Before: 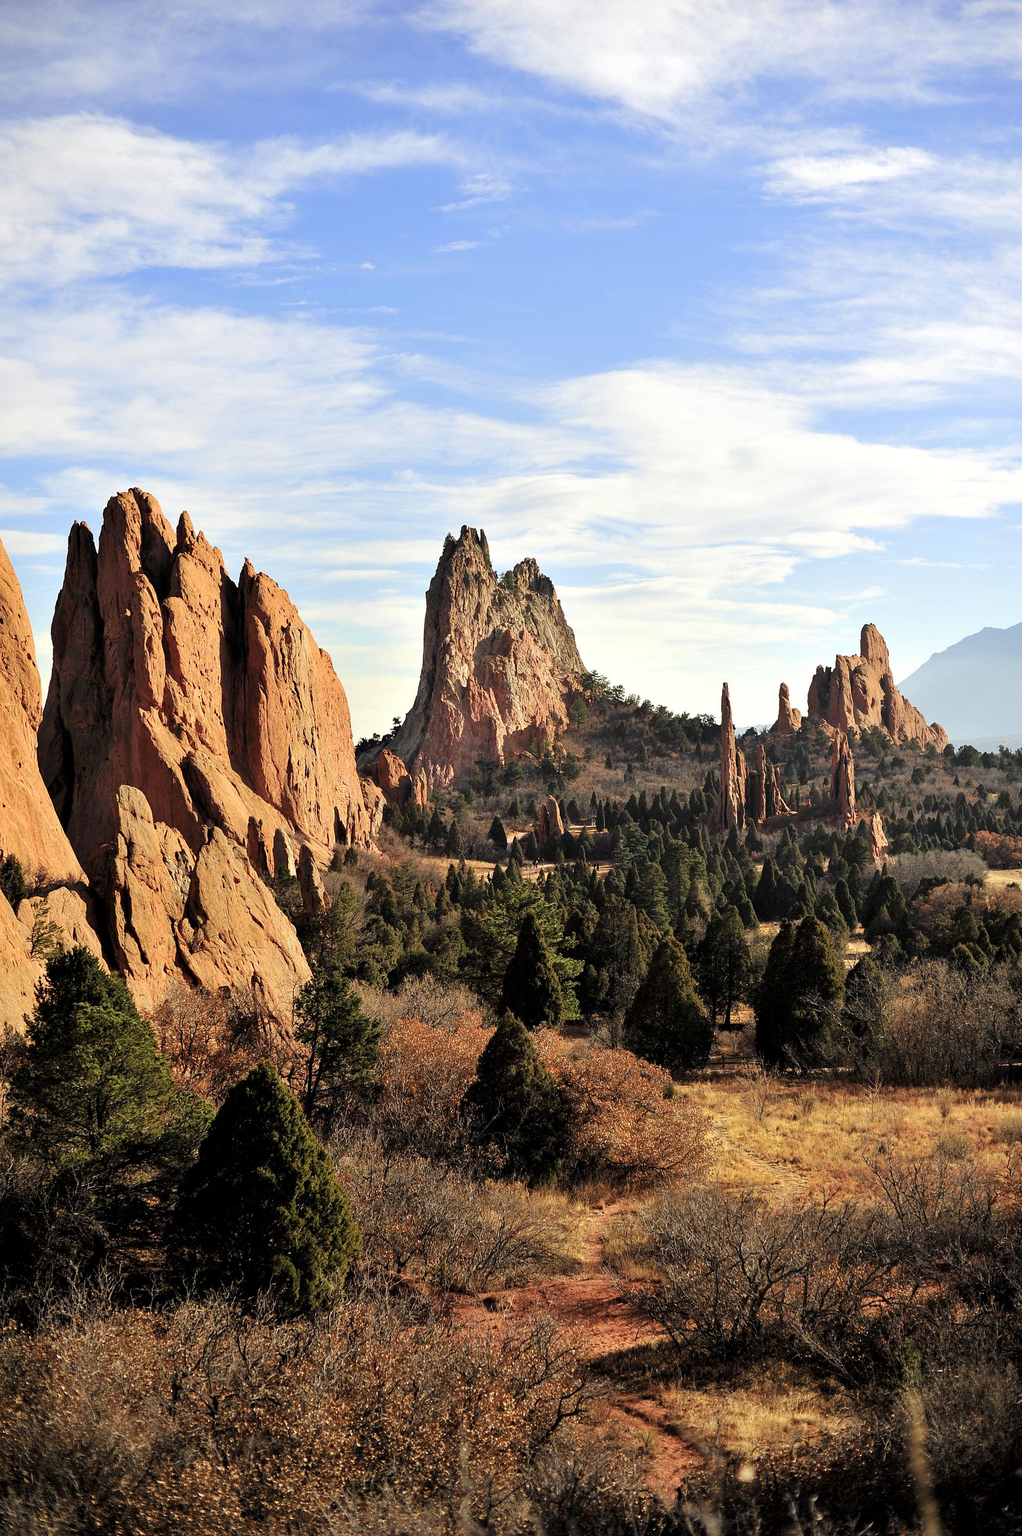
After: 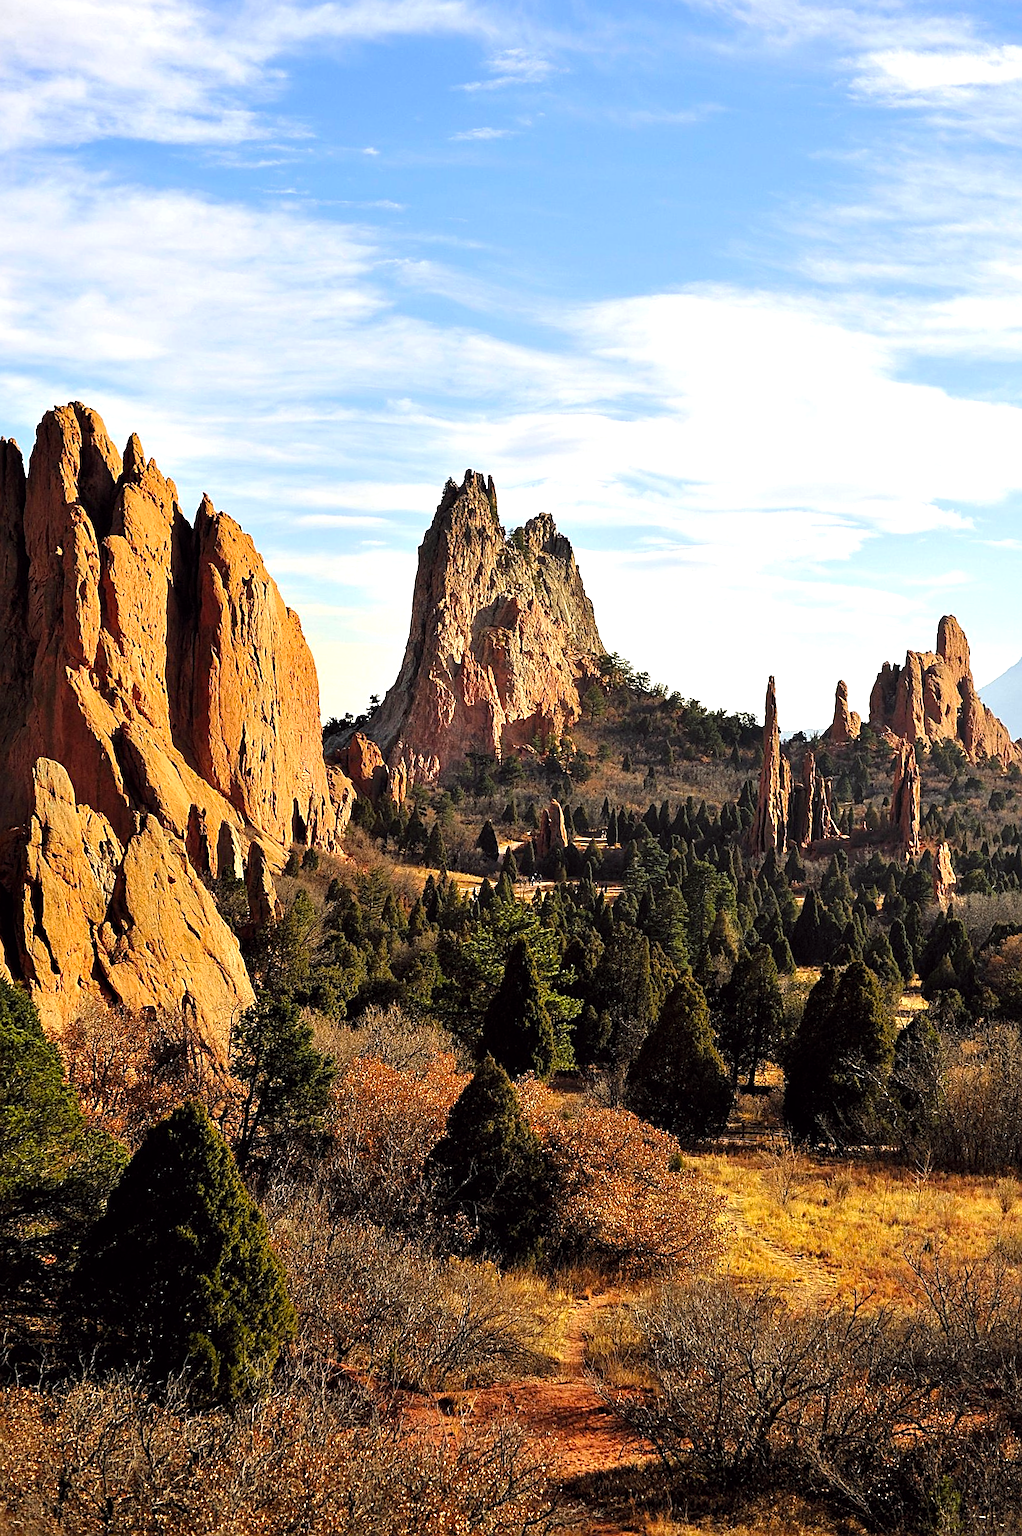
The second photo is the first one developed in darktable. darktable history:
crop and rotate: angle -3.27°, left 5.211%, top 5.211%, right 4.607%, bottom 4.607%
color balance: lift [1, 1.001, 0.999, 1.001], gamma [1, 1.004, 1.007, 0.993], gain [1, 0.991, 0.987, 1.013], contrast 10%, output saturation 120%
sharpen: on, module defaults
